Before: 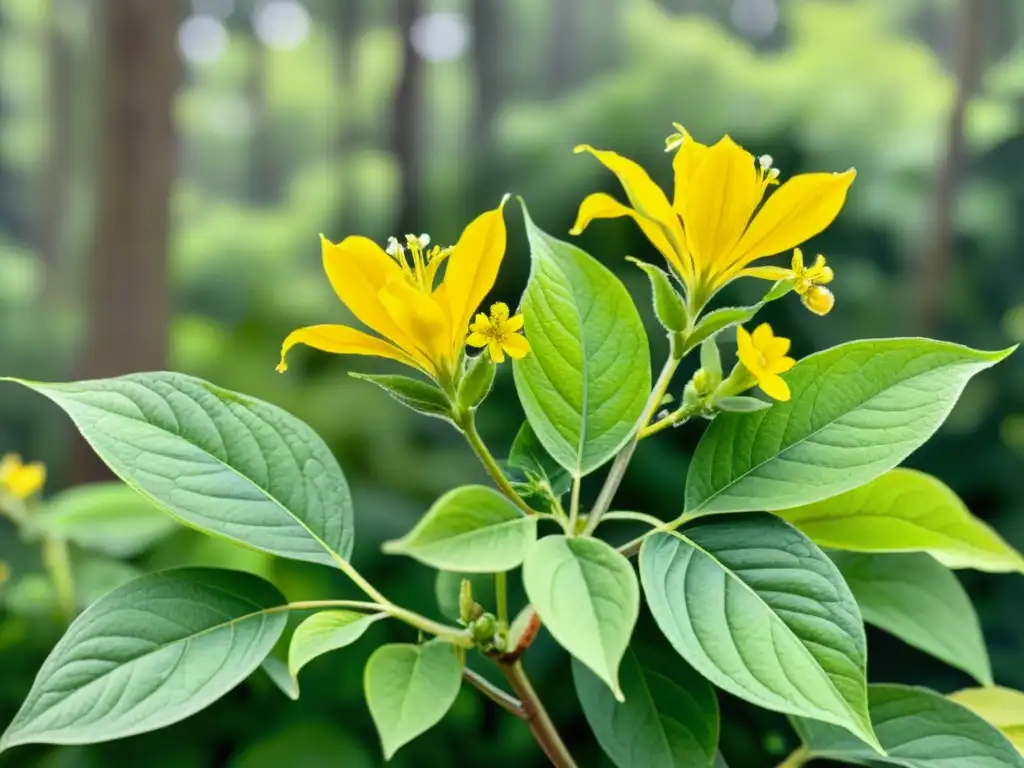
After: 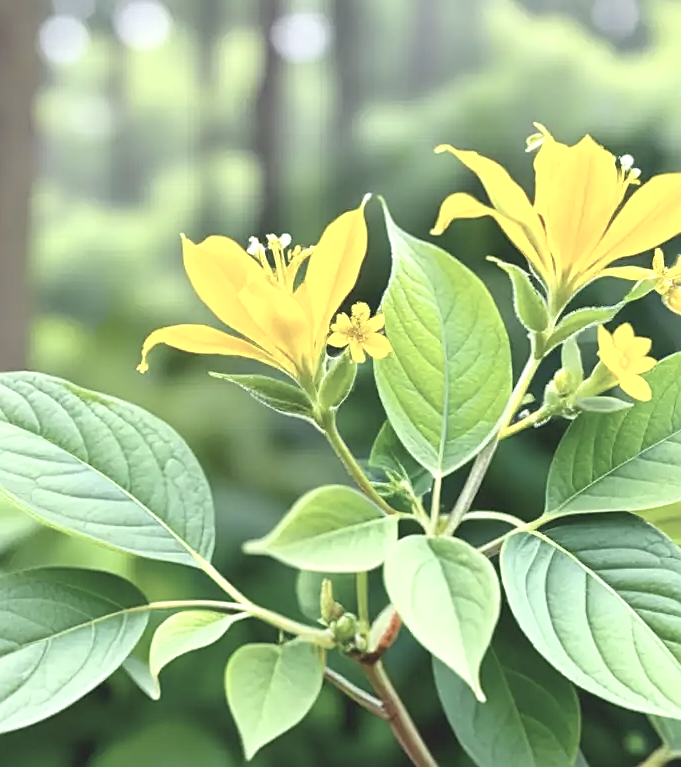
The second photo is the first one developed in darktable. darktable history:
exposure: black level correction 0, exposure 1.105 EV, compensate exposure bias true, compensate highlight preservation false
sharpen: on, module defaults
contrast brightness saturation: contrast -0.255, saturation -0.434
crop and rotate: left 13.67%, right 19.764%
